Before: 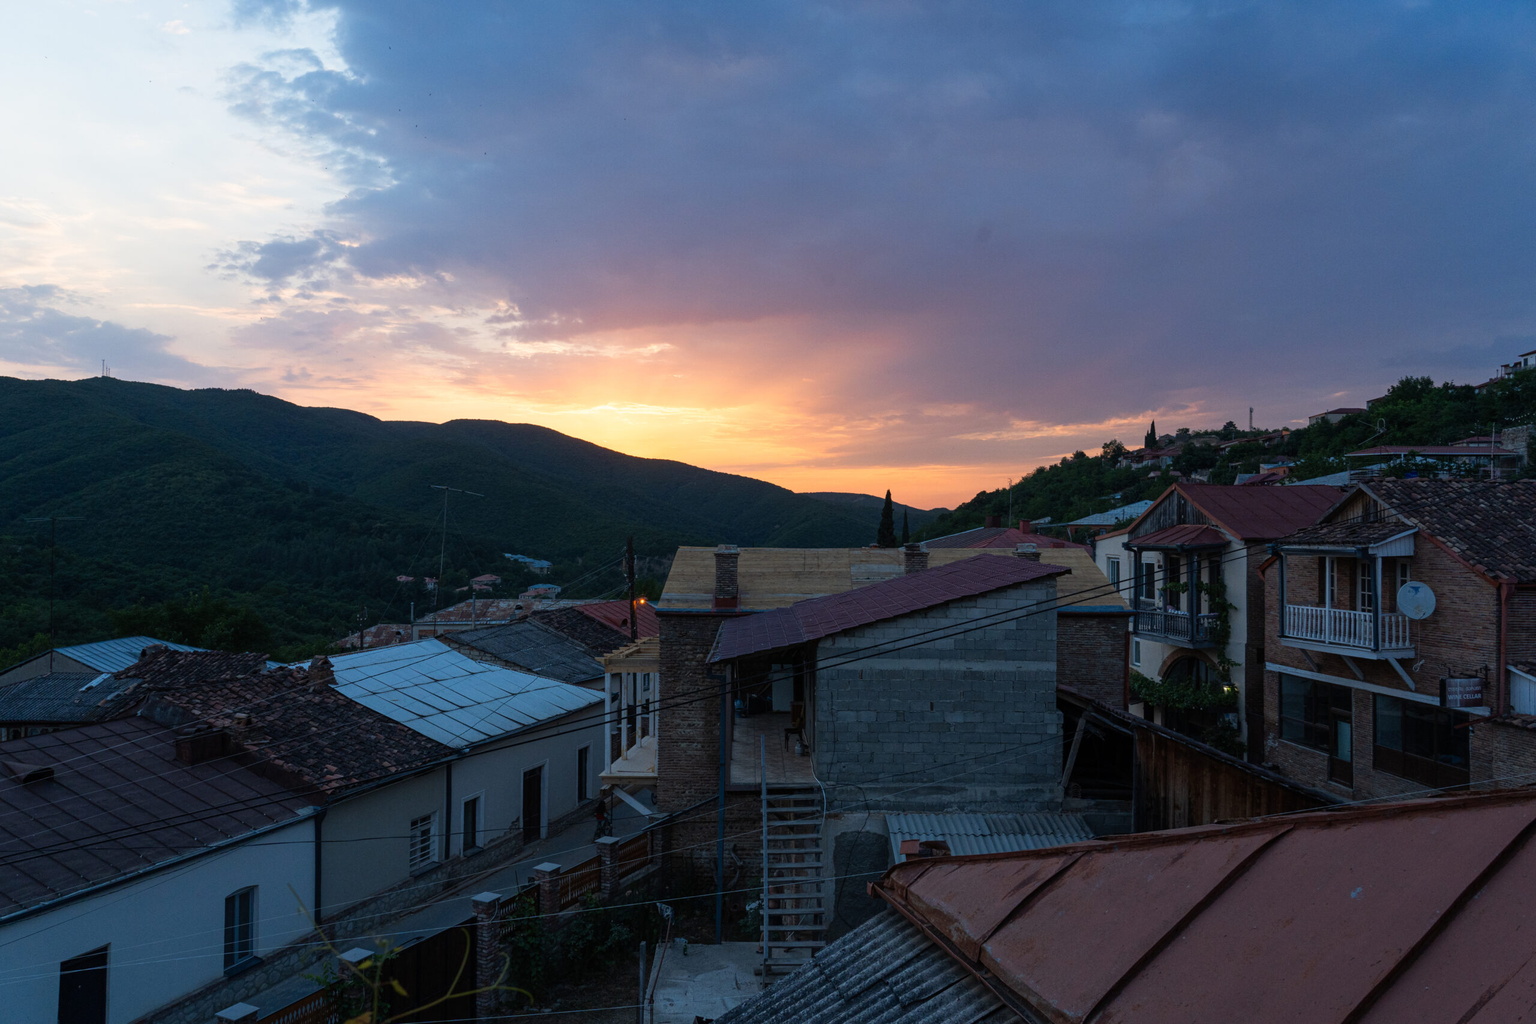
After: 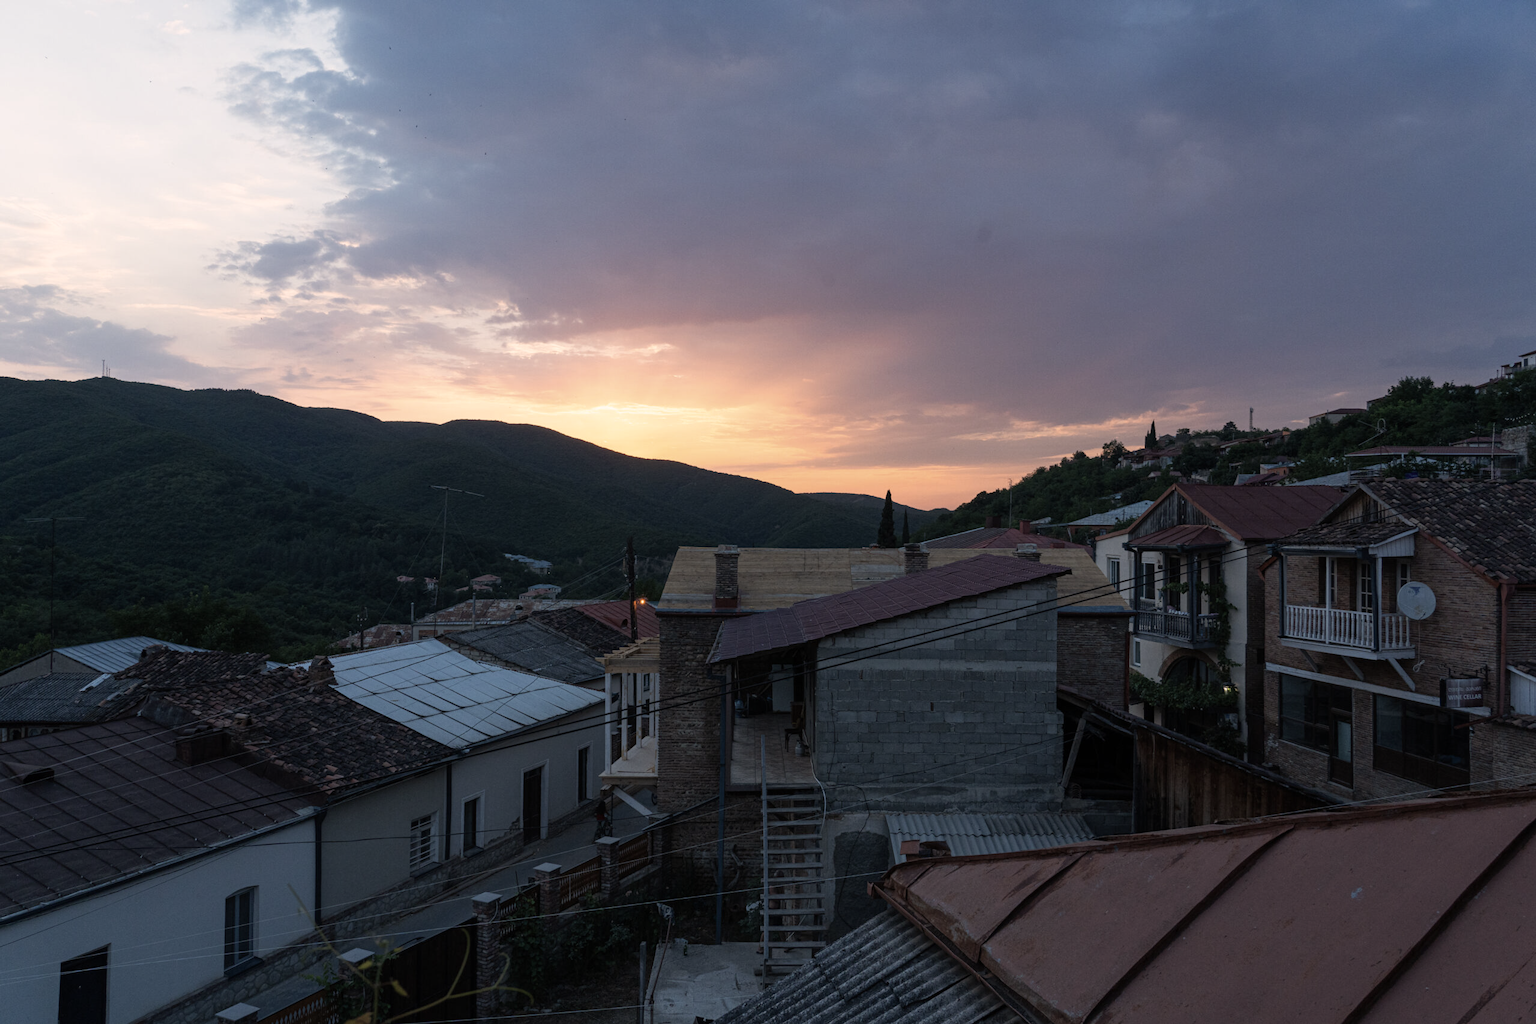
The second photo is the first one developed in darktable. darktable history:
color correction: highlights a* 5.6, highlights b* 5.25, saturation 0.65
